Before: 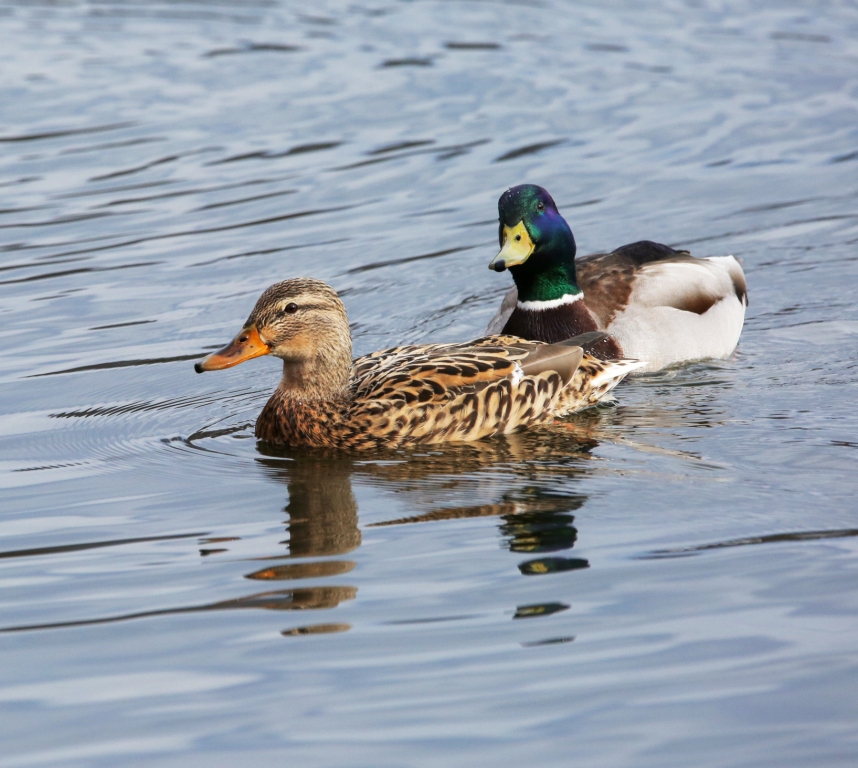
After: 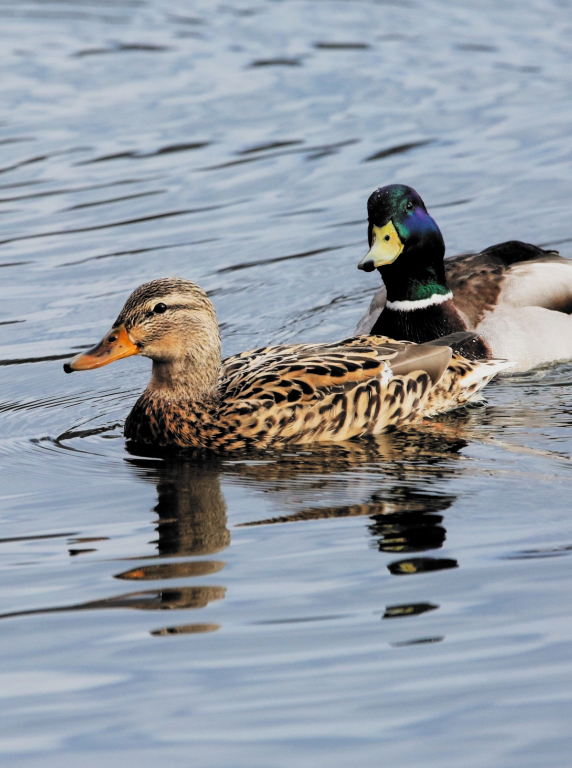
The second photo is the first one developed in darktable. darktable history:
local contrast: mode bilateral grid, contrast 10, coarseness 25, detail 115%, midtone range 0.2
crop: left 15.385%, right 17.928%
filmic rgb: black relative exposure -5.02 EV, white relative exposure 3.52 EV, hardness 3.19, contrast 1.188, highlights saturation mix -49.9%, color science v6 (2022)
